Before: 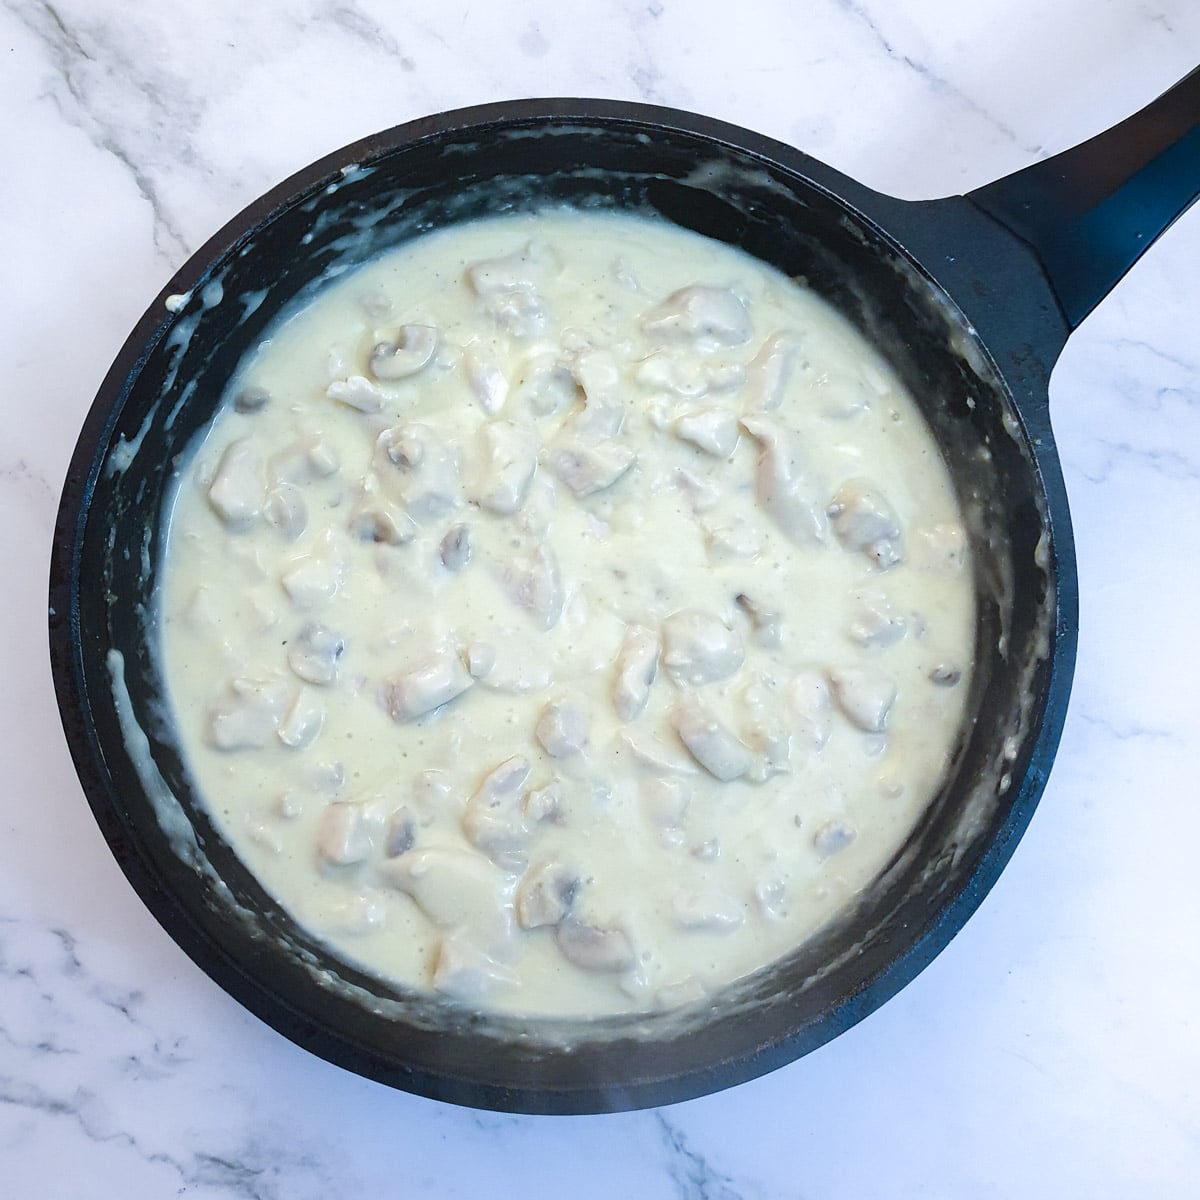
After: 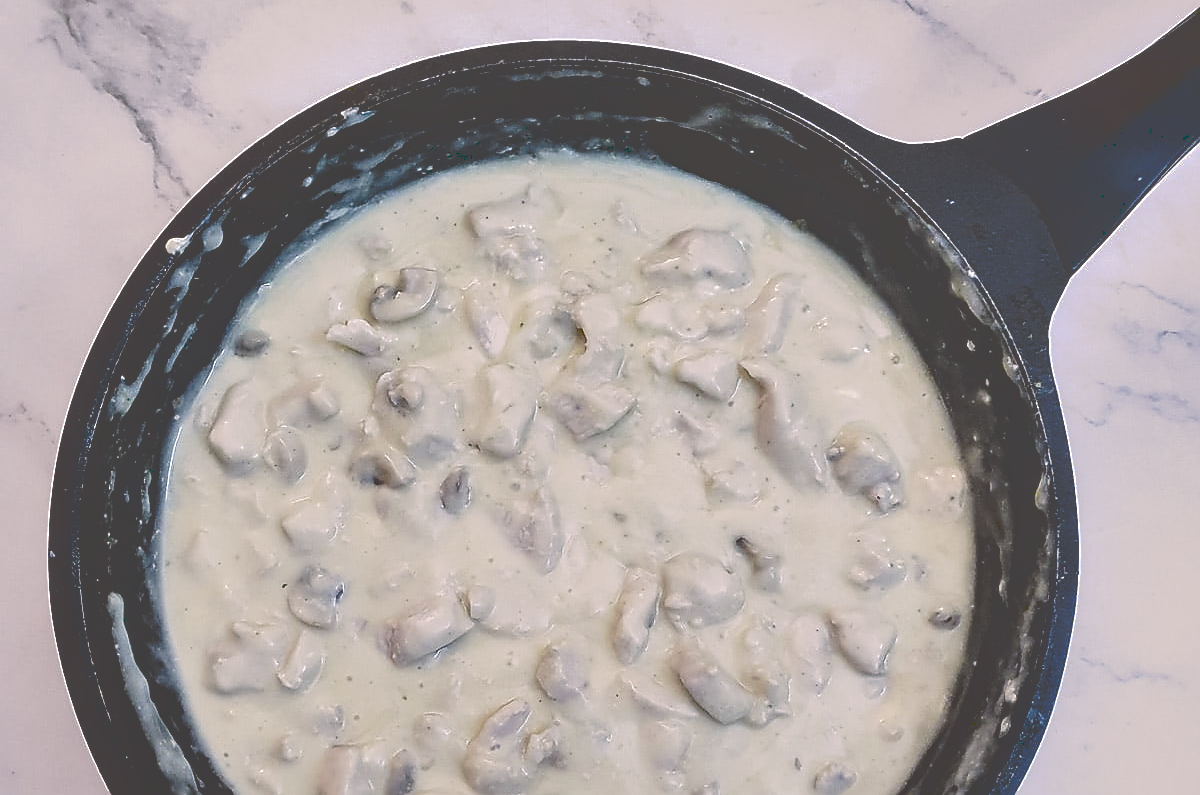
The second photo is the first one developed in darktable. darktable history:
crop and rotate: top 4.758%, bottom 28.981%
contrast equalizer: y [[0.6 ×6], [0.55 ×6], [0 ×6], [0 ×6], [0 ×6]]
exposure: black level correction 0.011, exposure -0.485 EV, compensate exposure bias true, compensate highlight preservation false
sharpen: radius 1.381, amount 1.267, threshold 0.838
local contrast: on, module defaults
color correction: highlights a* 6.82, highlights b* 4.24
tone curve: curves: ch0 [(0, 0) (0.003, 0.278) (0.011, 0.282) (0.025, 0.282) (0.044, 0.29) (0.069, 0.295) (0.1, 0.306) (0.136, 0.316) (0.177, 0.33) (0.224, 0.358) (0.277, 0.403) (0.335, 0.451) (0.399, 0.505) (0.468, 0.558) (0.543, 0.611) (0.623, 0.679) (0.709, 0.751) (0.801, 0.815) (0.898, 0.863) (1, 1)], preserve colors none
contrast brightness saturation: contrast -0.09, brightness -0.032, saturation -0.108
